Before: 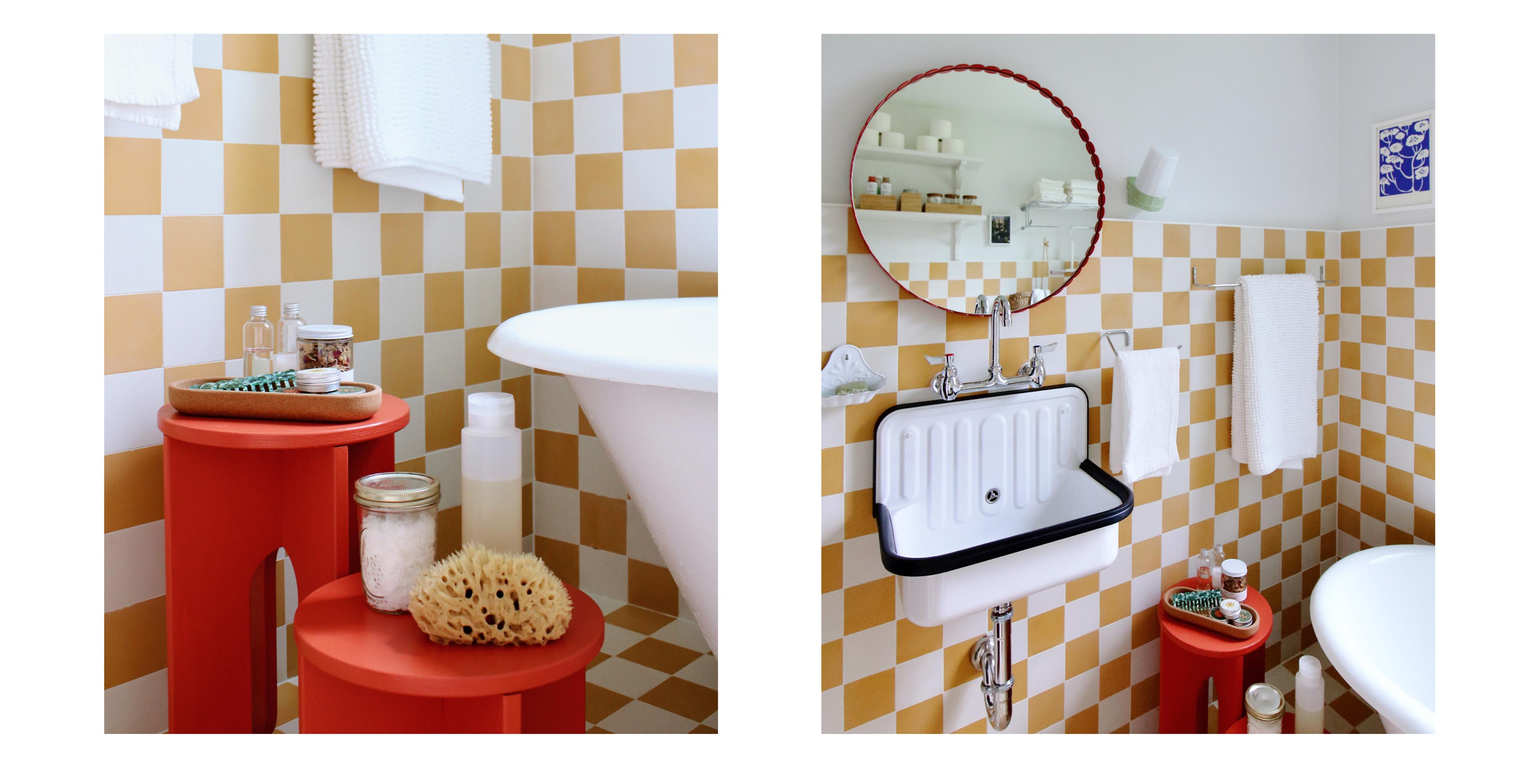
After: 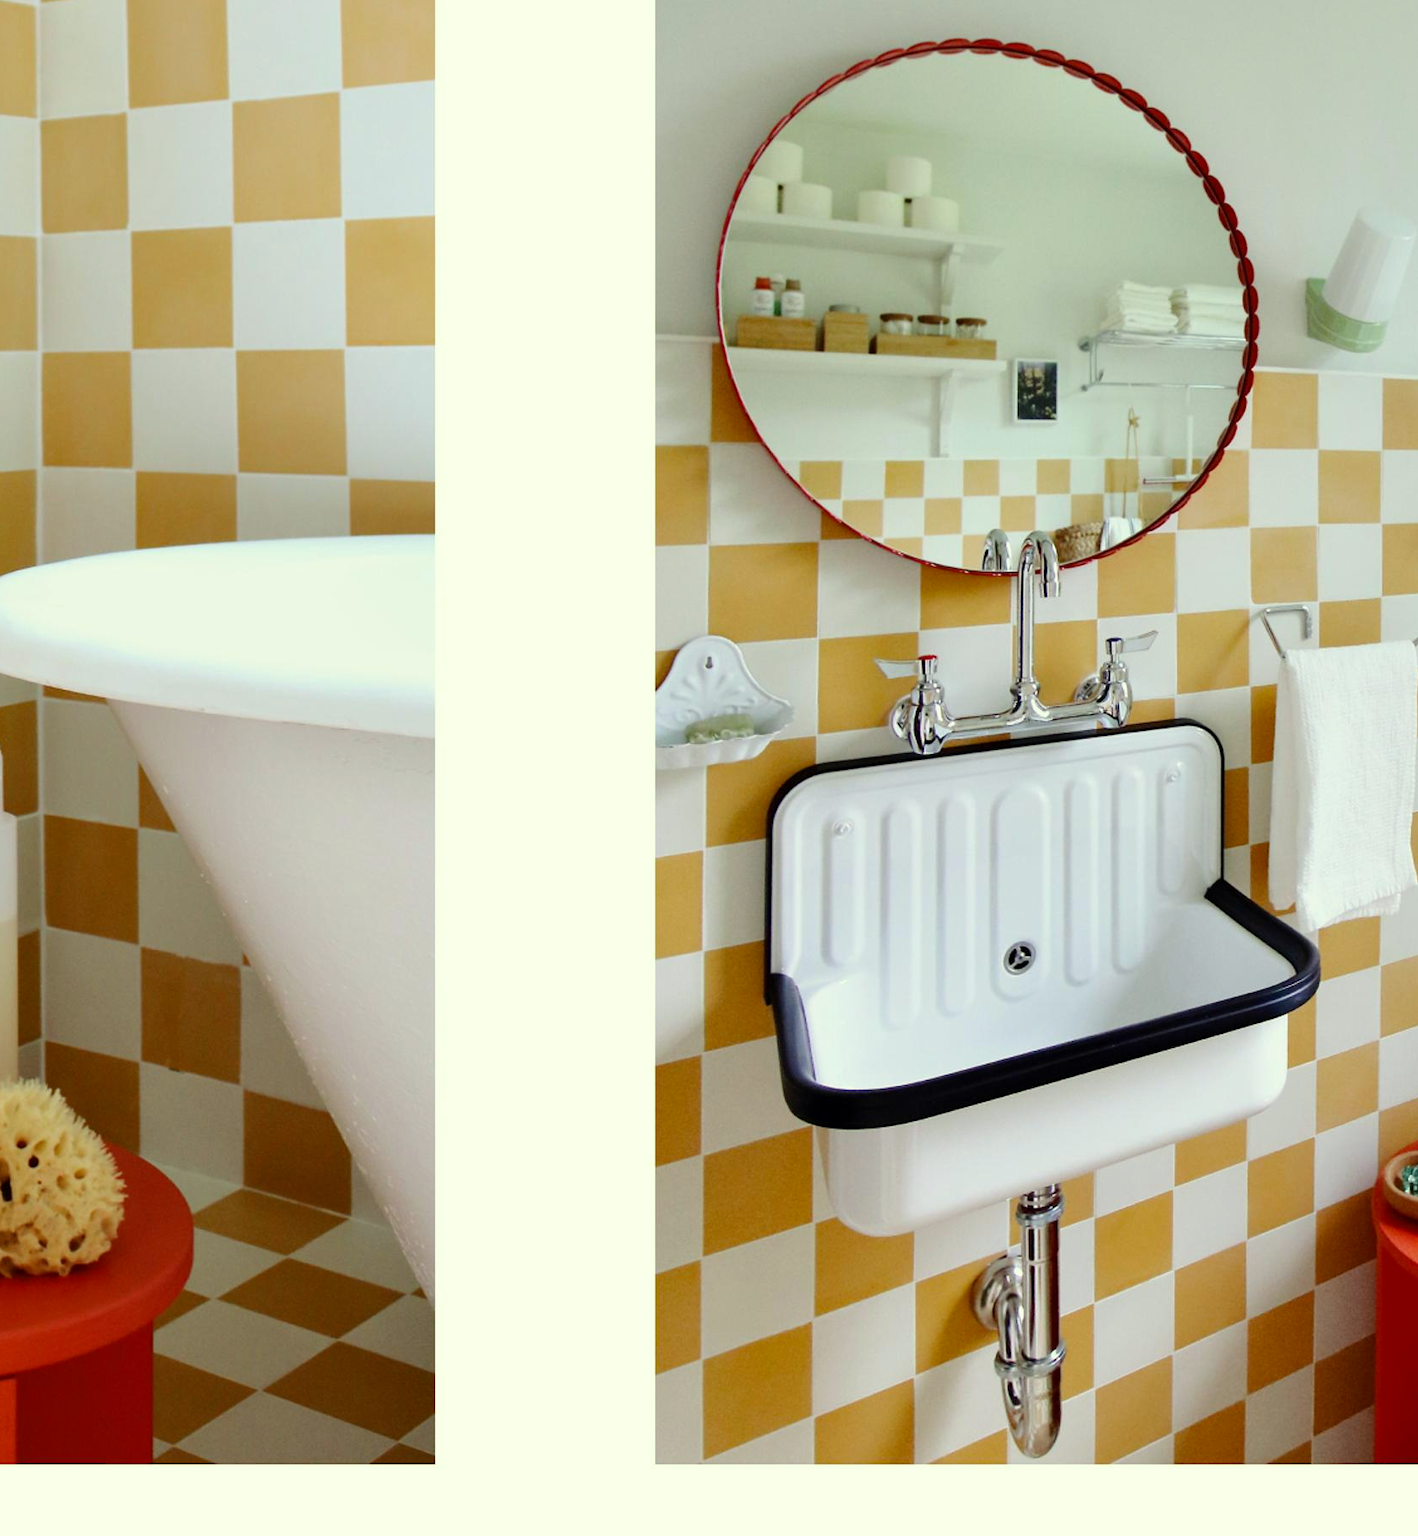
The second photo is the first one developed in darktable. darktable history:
color correction: highlights a* -5.94, highlights b* 11.19
crop: left 33.452%, top 6.025%, right 23.155%
vibrance: on, module defaults
